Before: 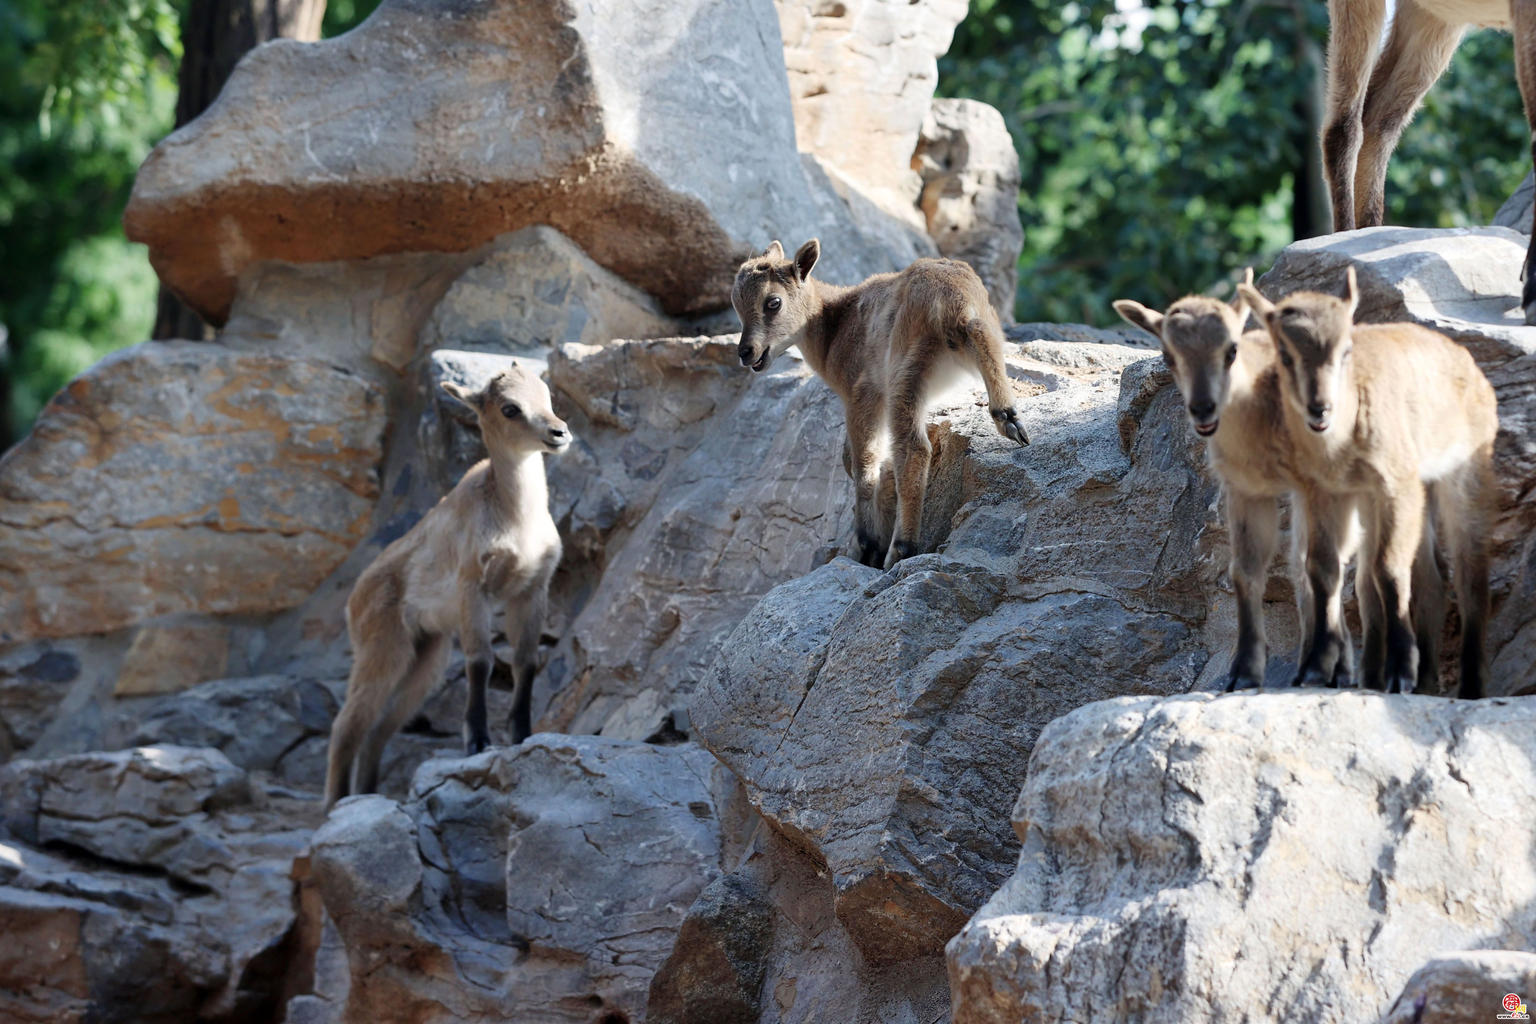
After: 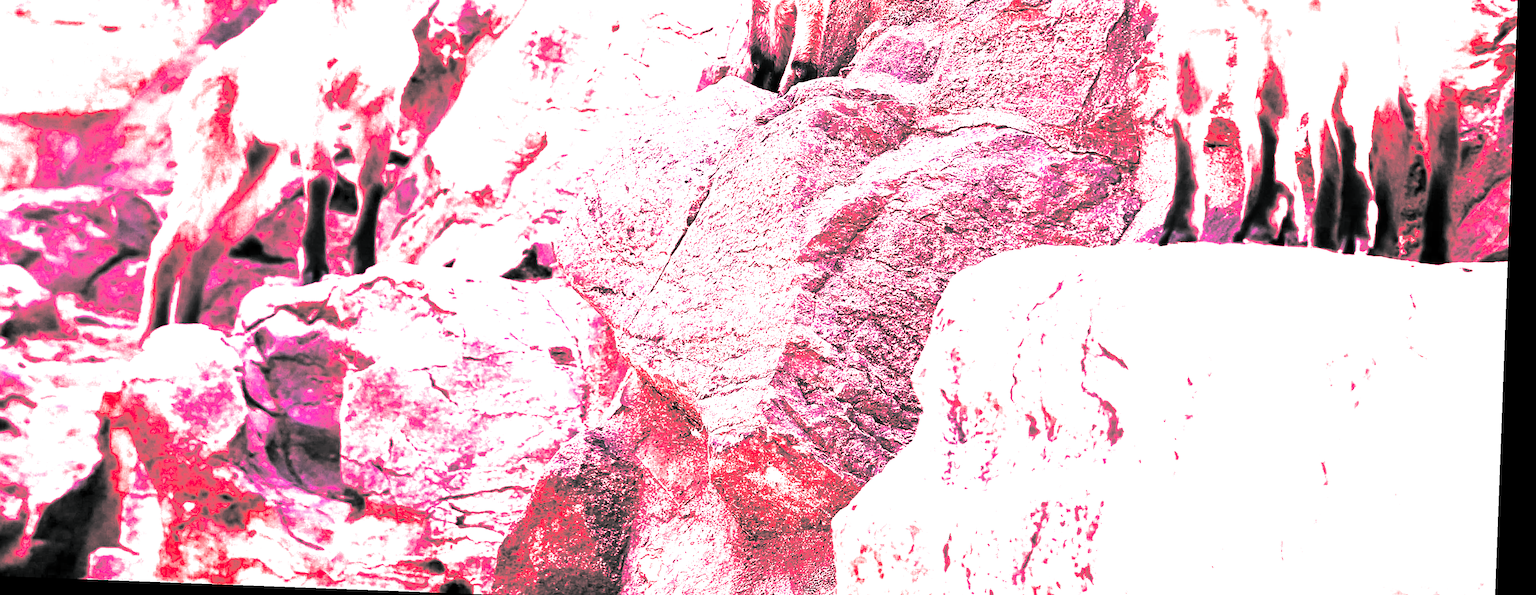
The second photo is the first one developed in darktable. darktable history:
sharpen: amount 0.55
contrast brightness saturation: contrast 0.13, brightness -0.05, saturation 0.16
white balance: red 4.26, blue 1.802
rotate and perspective: rotation 2.17°, automatic cropping off
crop and rotate: left 13.306%, top 48.129%, bottom 2.928%
haze removal: compatibility mode true, adaptive false
split-toning: shadows › hue 190.8°, shadows › saturation 0.05, highlights › hue 54°, highlights › saturation 0.05, compress 0%
